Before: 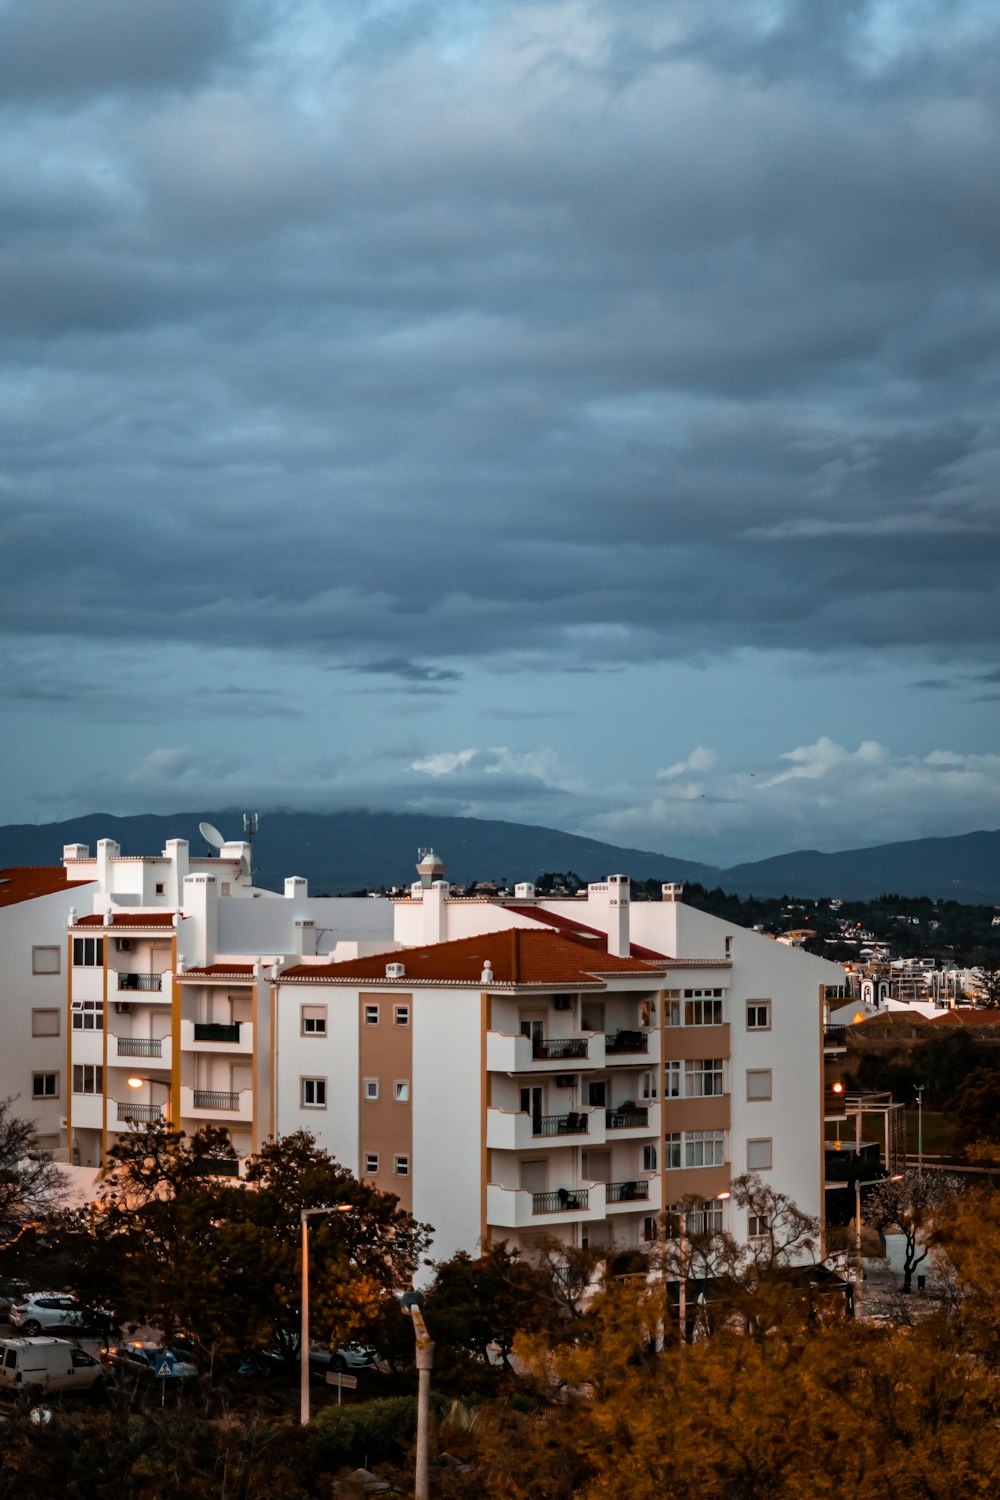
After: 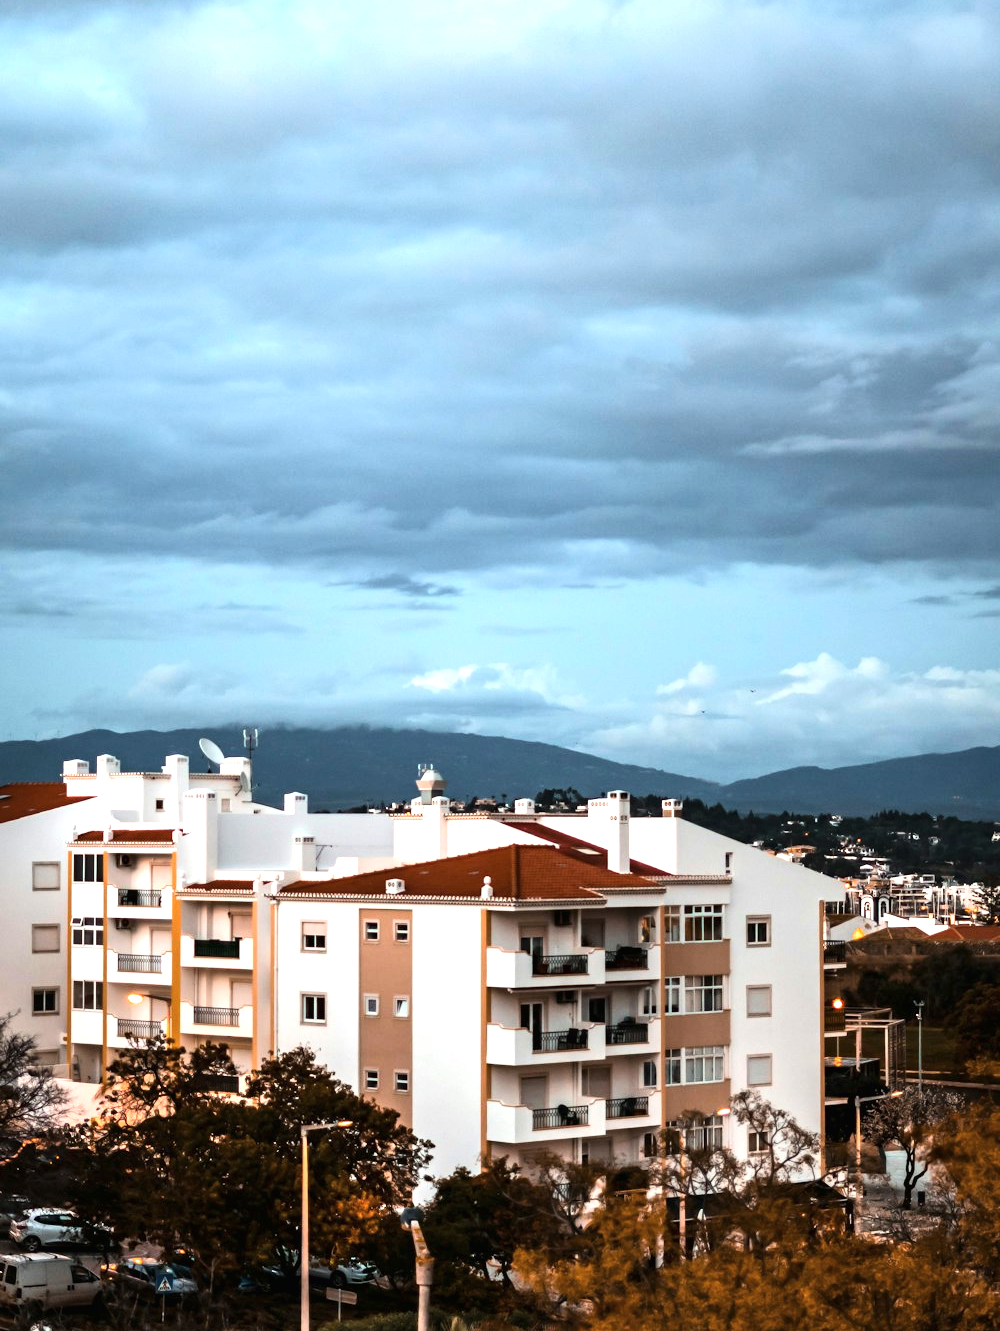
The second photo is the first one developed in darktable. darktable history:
crop and rotate: top 5.609%, bottom 5.609%
exposure: black level correction 0, exposure 1.3 EV, compensate exposure bias true, compensate highlight preservation false
contrast brightness saturation: saturation -0.05
tone curve: curves: ch0 [(0.016, 0.011) (0.204, 0.146) (0.515, 0.476) (0.78, 0.795) (1, 0.981)], color space Lab, linked channels, preserve colors none
